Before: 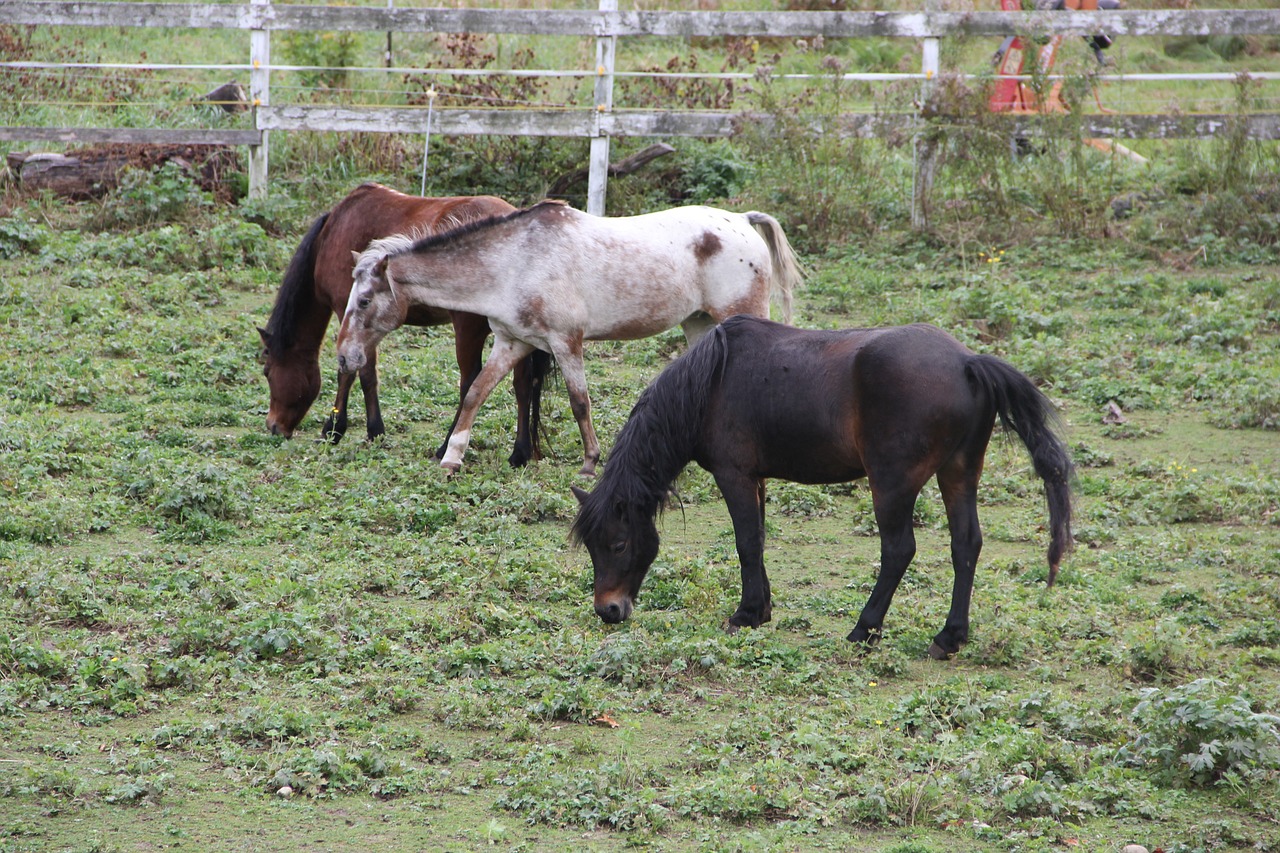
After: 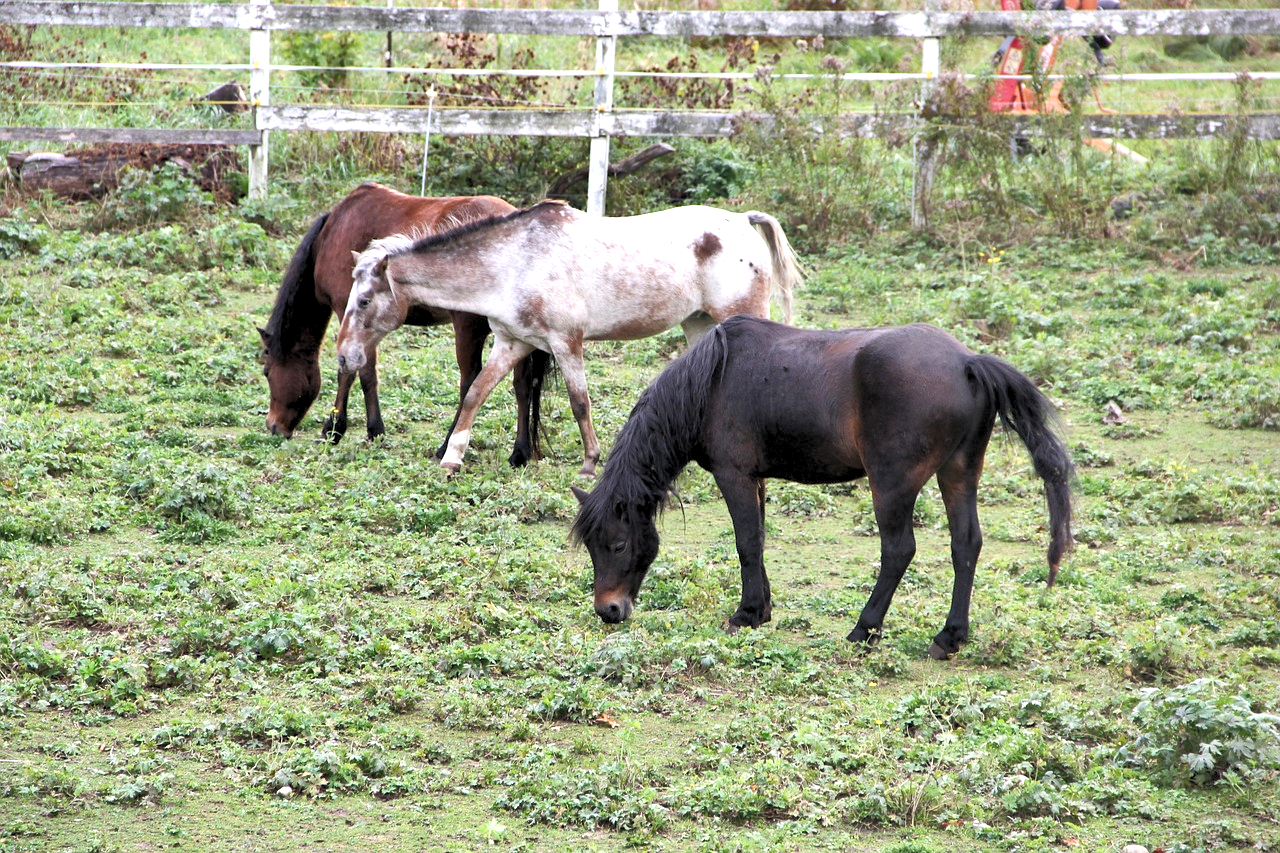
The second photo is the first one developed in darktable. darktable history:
shadows and highlights: soften with gaussian
exposure: exposure 0.6 EV, compensate highlight preservation false
rgb levels: levels [[0.013, 0.434, 0.89], [0, 0.5, 1], [0, 0.5, 1]]
